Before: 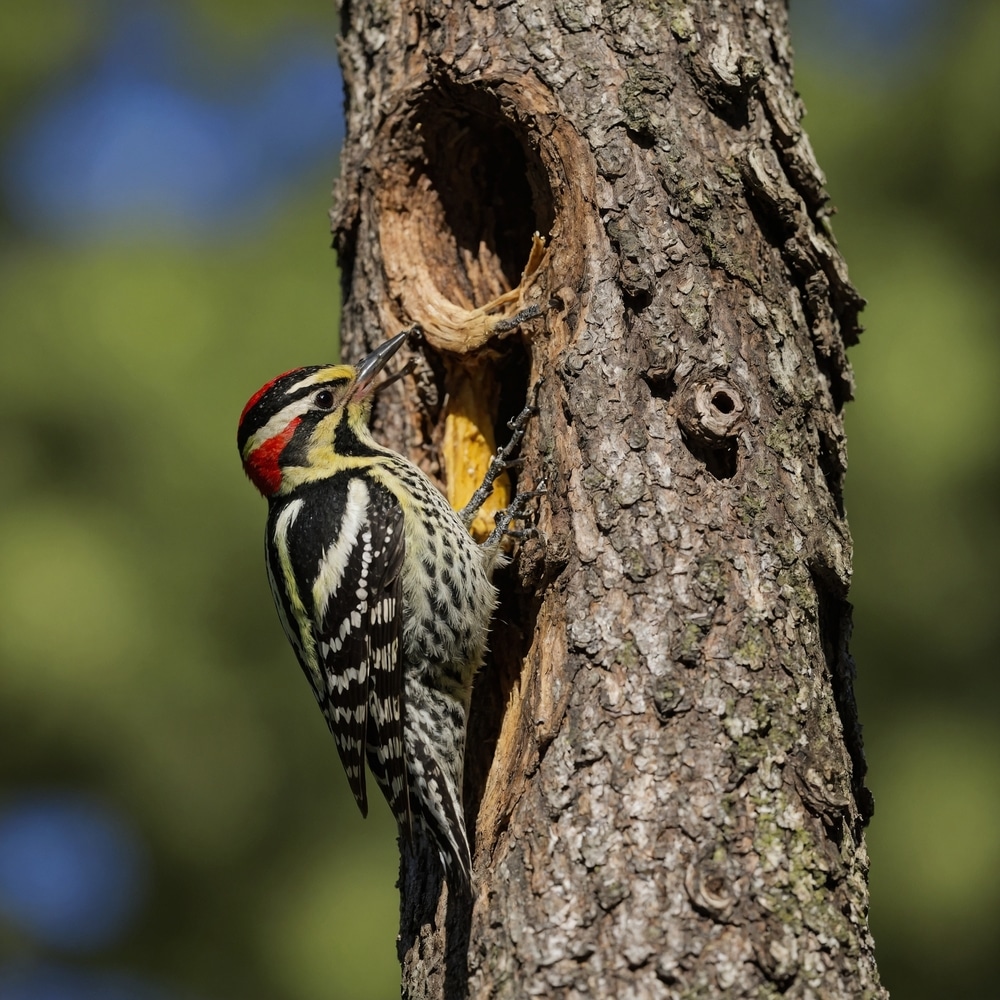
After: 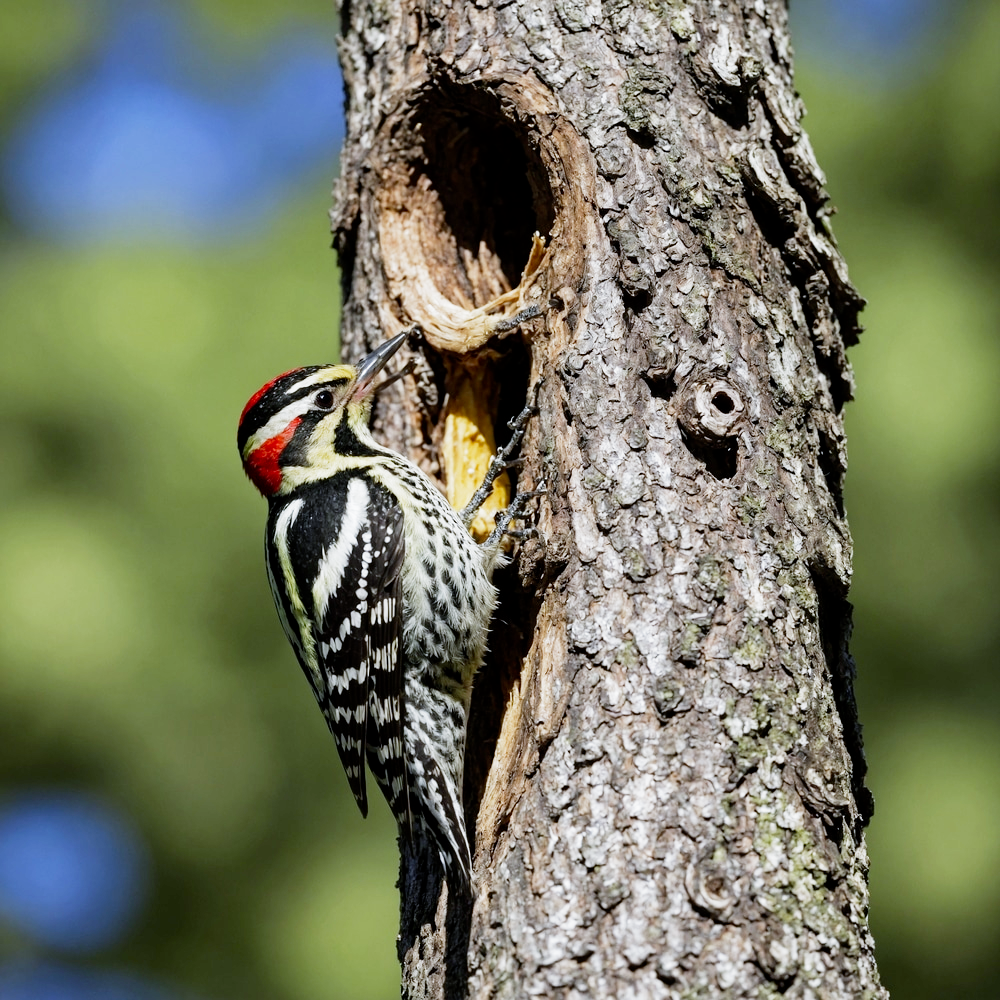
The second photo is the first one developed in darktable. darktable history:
filmic rgb: middle gray luminance 9.23%, black relative exposure -10.55 EV, white relative exposure 3.45 EV, threshold 6 EV, target black luminance 0%, hardness 5.98, latitude 59.69%, contrast 1.087, highlights saturation mix 5%, shadows ↔ highlights balance 29.23%, add noise in highlights 0, preserve chrominance no, color science v3 (2019), use custom middle-gray values true, iterations of high-quality reconstruction 0, contrast in highlights soft, enable highlight reconstruction true
white balance: red 0.931, blue 1.11
